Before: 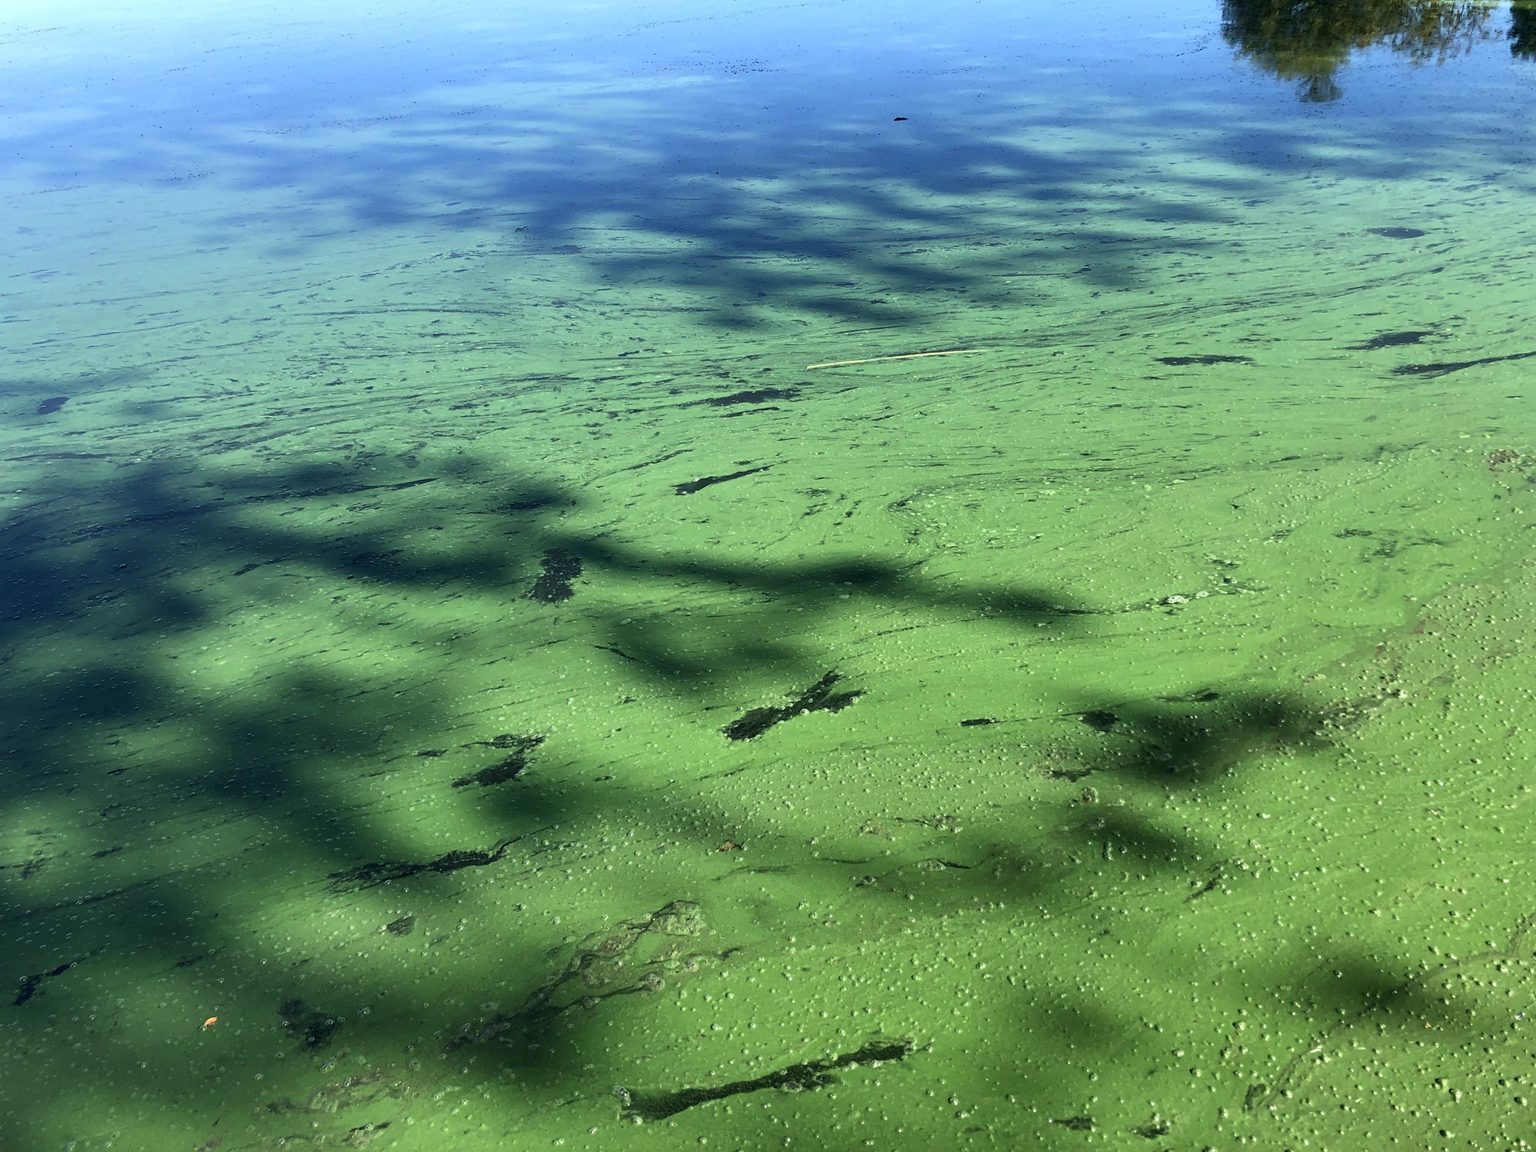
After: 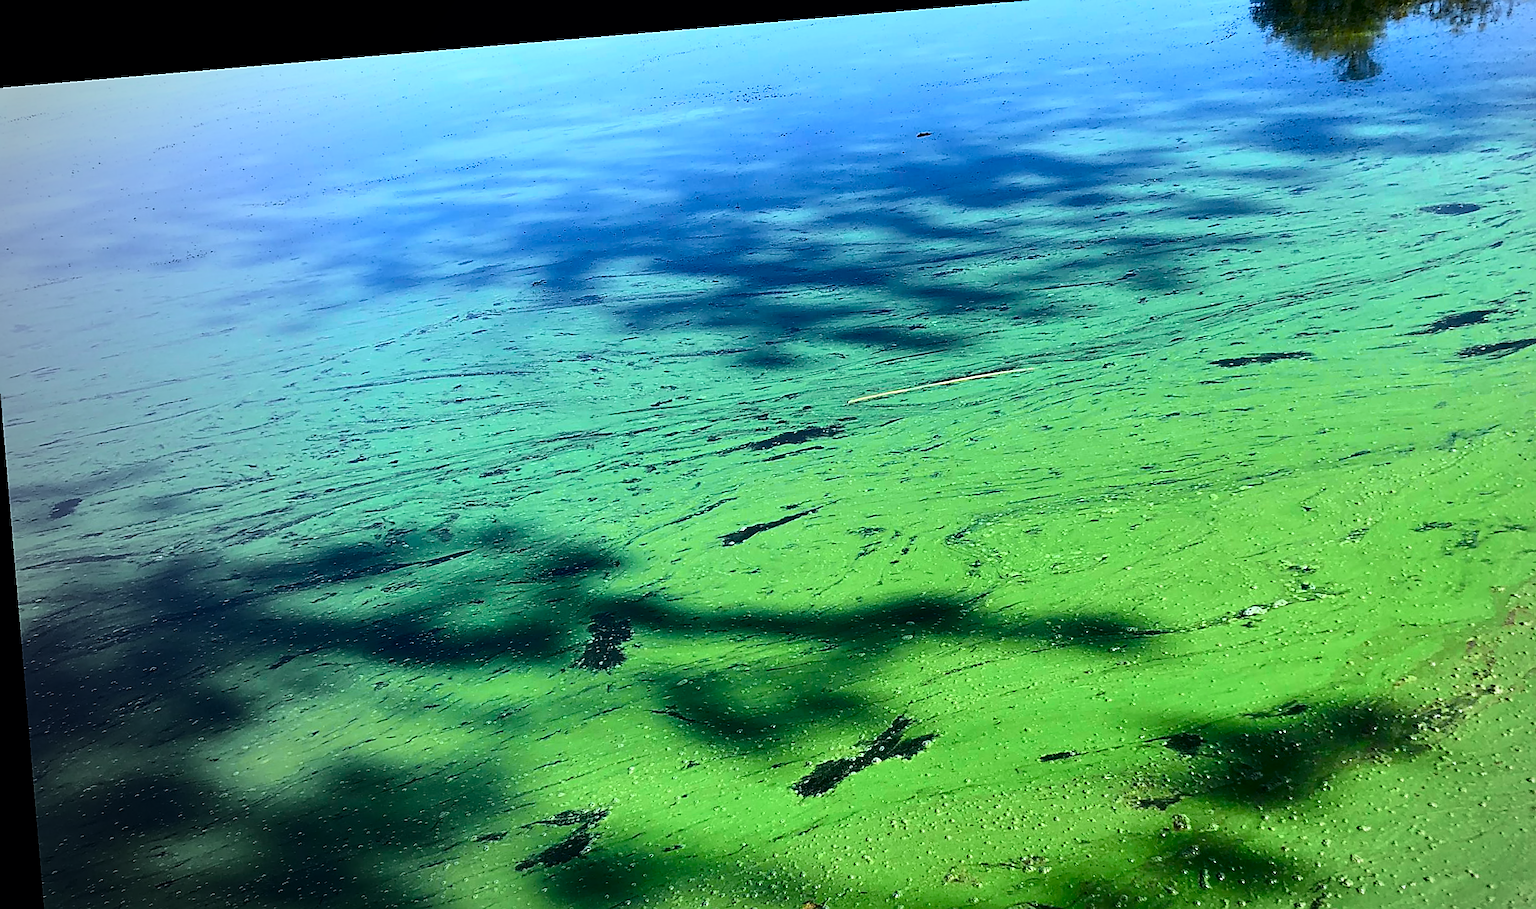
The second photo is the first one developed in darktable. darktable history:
rotate and perspective: rotation -4.86°, automatic cropping off
sharpen: radius 1.4, amount 1.25, threshold 0.7
vignetting: fall-off start 73.57%, center (0.22, -0.235)
tone curve: curves: ch0 [(0, 0) (0.126, 0.061) (0.338, 0.285) (0.494, 0.518) (0.703, 0.762) (1, 1)]; ch1 [(0, 0) (0.364, 0.322) (0.443, 0.441) (0.5, 0.501) (0.55, 0.578) (1, 1)]; ch2 [(0, 0) (0.44, 0.424) (0.501, 0.499) (0.557, 0.564) (0.613, 0.682) (0.707, 0.746) (1, 1)], color space Lab, independent channels, preserve colors none
color calibration: illuminant as shot in camera, x 0.358, y 0.373, temperature 4628.91 K
crop: left 1.509%, top 3.452%, right 7.696%, bottom 28.452%
